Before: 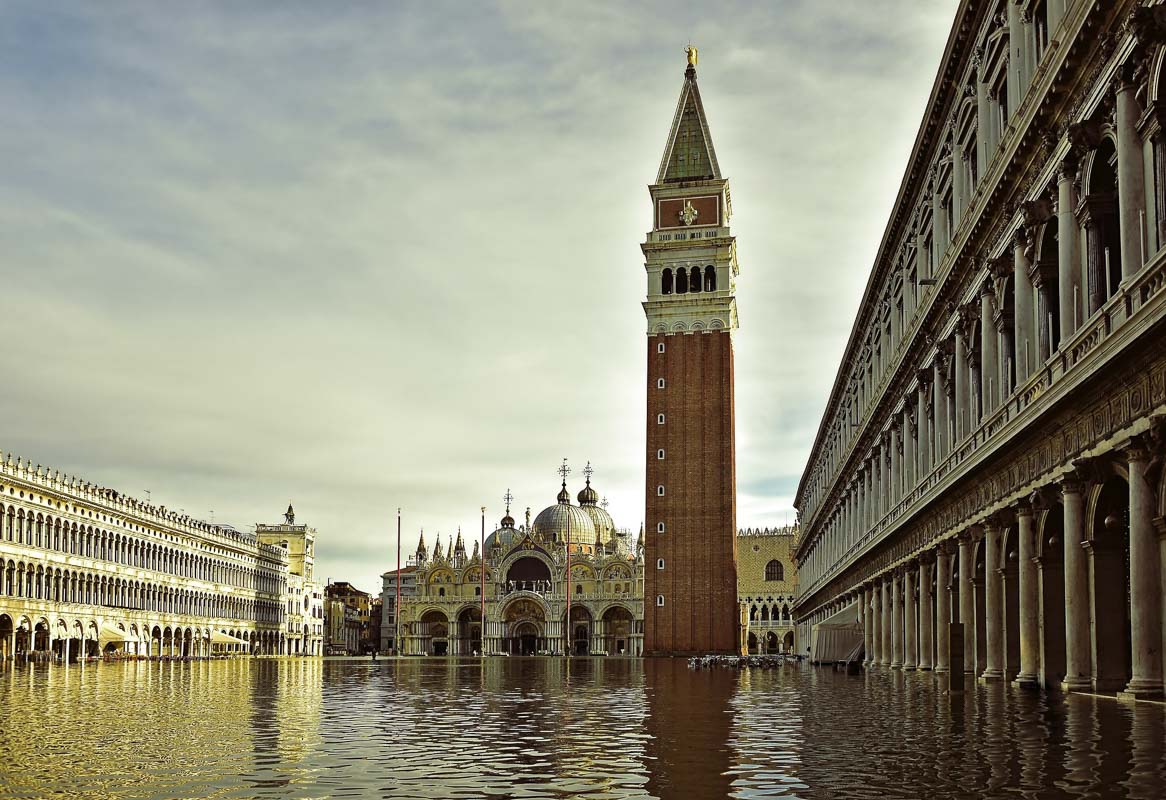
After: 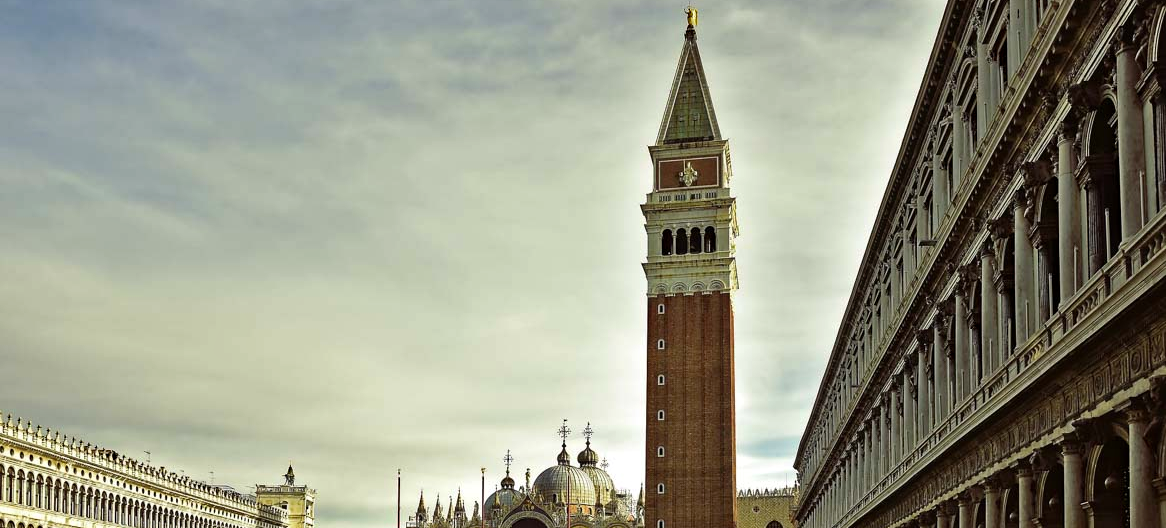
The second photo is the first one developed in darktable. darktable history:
crop and rotate: top 4.886%, bottom 29.024%
haze removal: compatibility mode true, adaptive false
